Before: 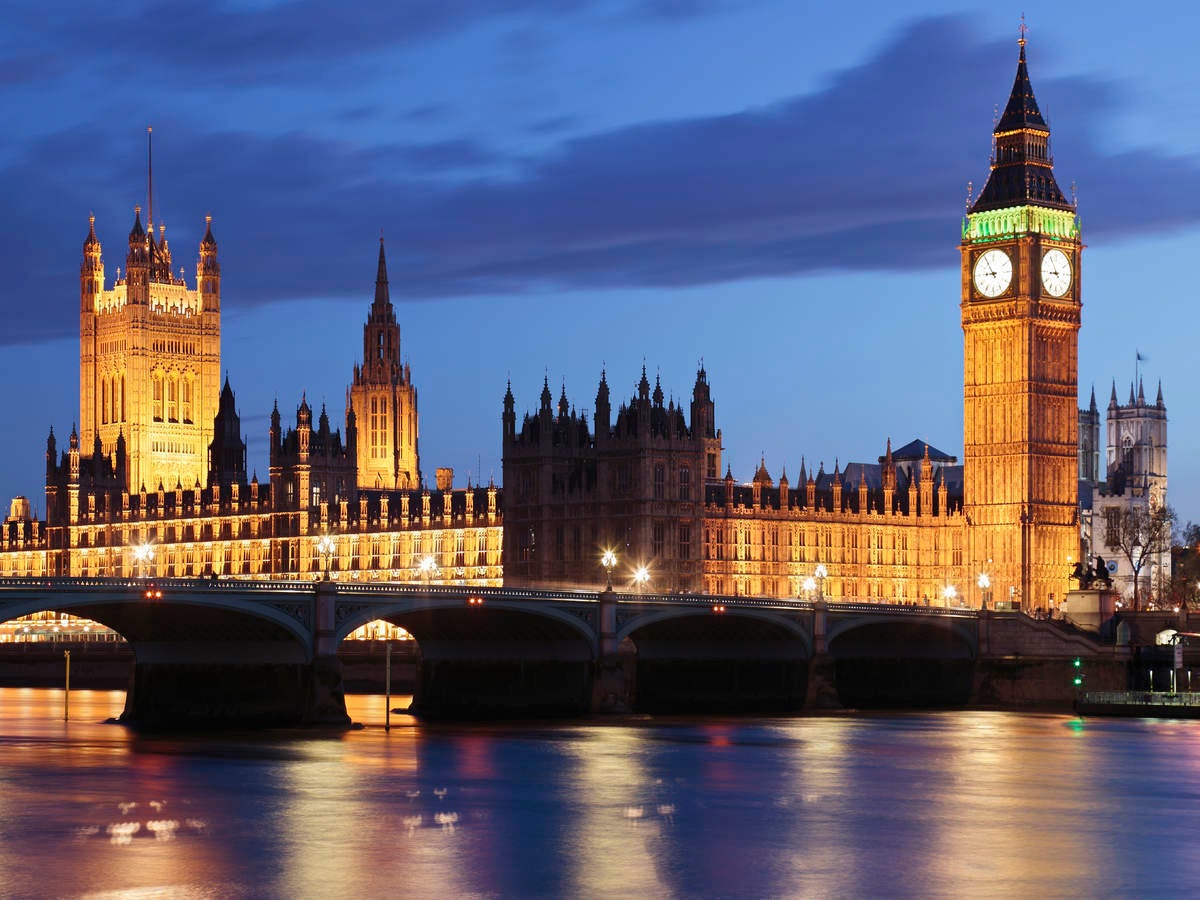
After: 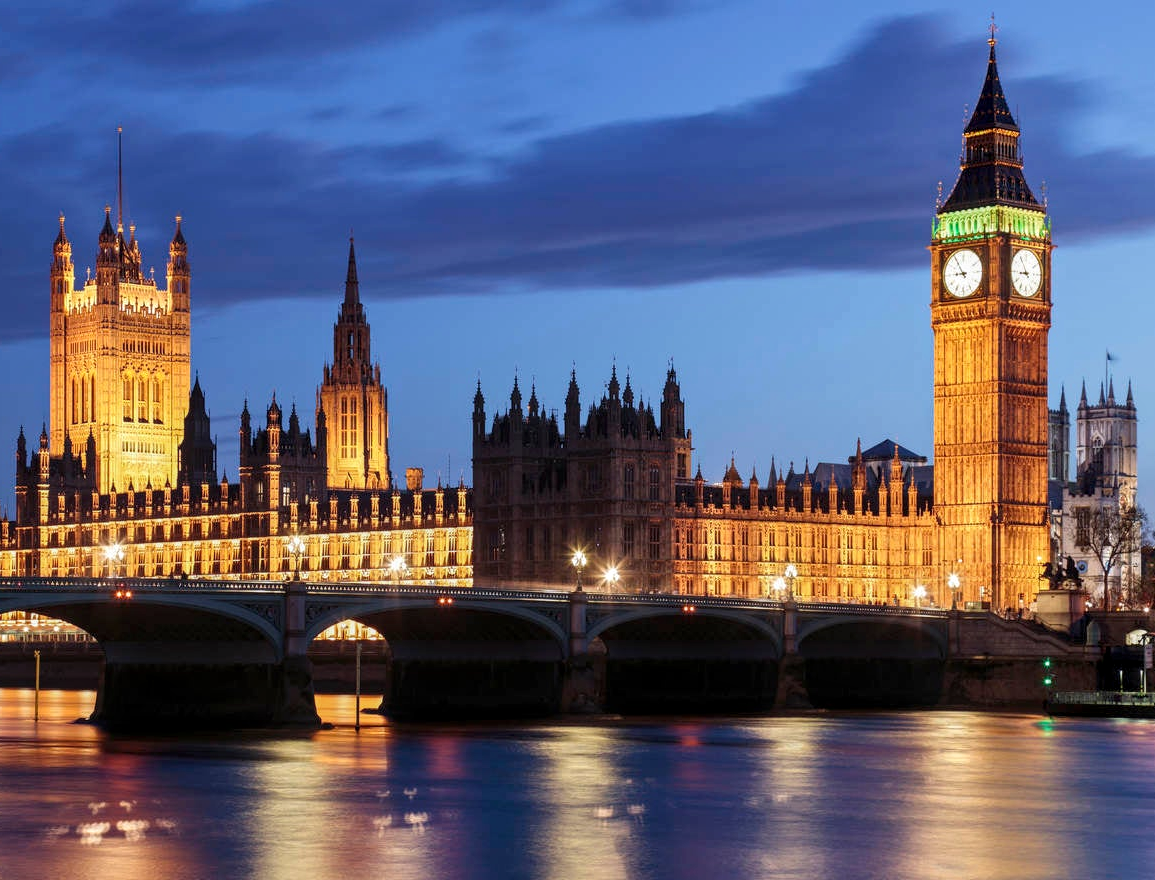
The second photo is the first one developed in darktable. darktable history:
crop and rotate: left 2.537%, right 1.174%, bottom 2.158%
local contrast: on, module defaults
